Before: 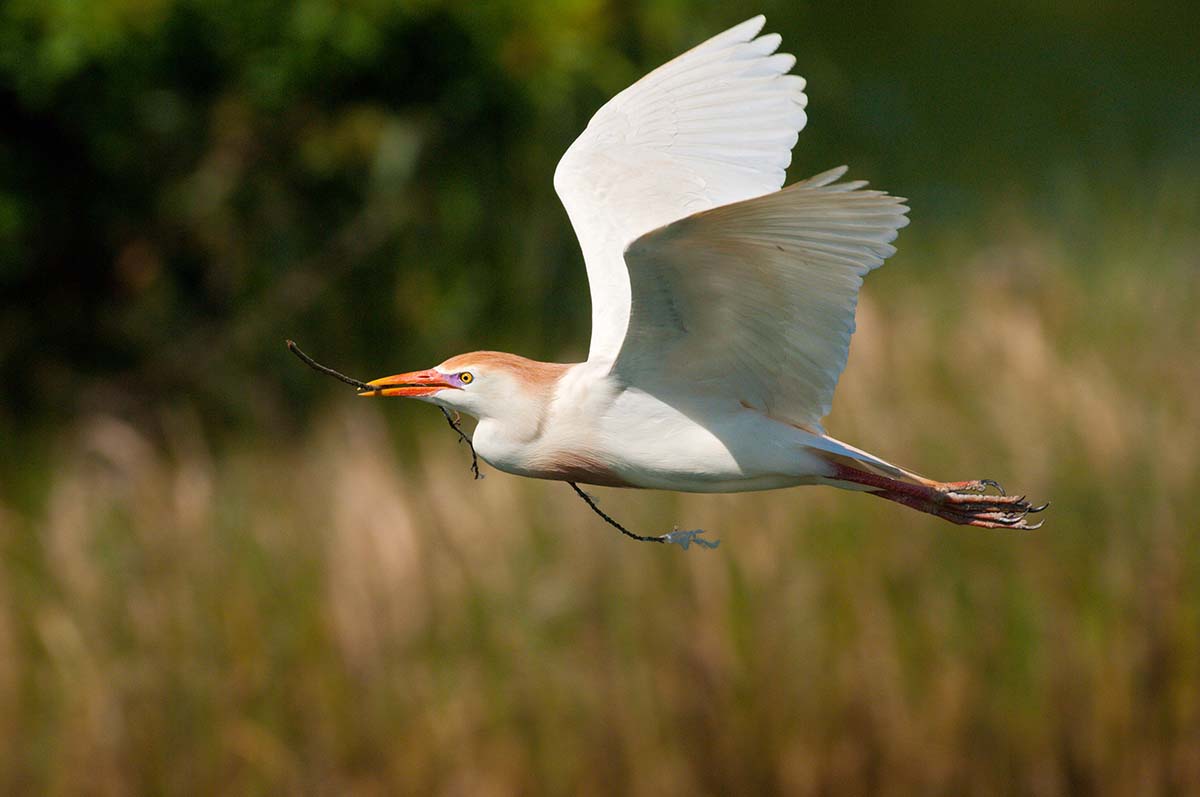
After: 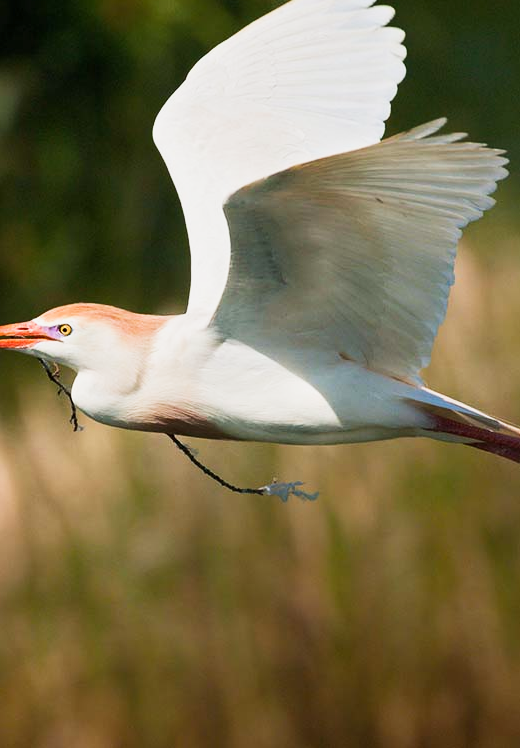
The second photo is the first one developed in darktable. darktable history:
crop: left 33.452%, top 6.025%, right 23.155%
tone equalizer: -8 EV 0.001 EV, -7 EV -0.002 EV, -6 EV 0.002 EV, -5 EV -0.03 EV, -4 EV -0.116 EV, -3 EV -0.169 EV, -2 EV 0.24 EV, -1 EV 0.702 EV, +0 EV 0.493 EV
sigmoid: contrast 1.22, skew 0.65
